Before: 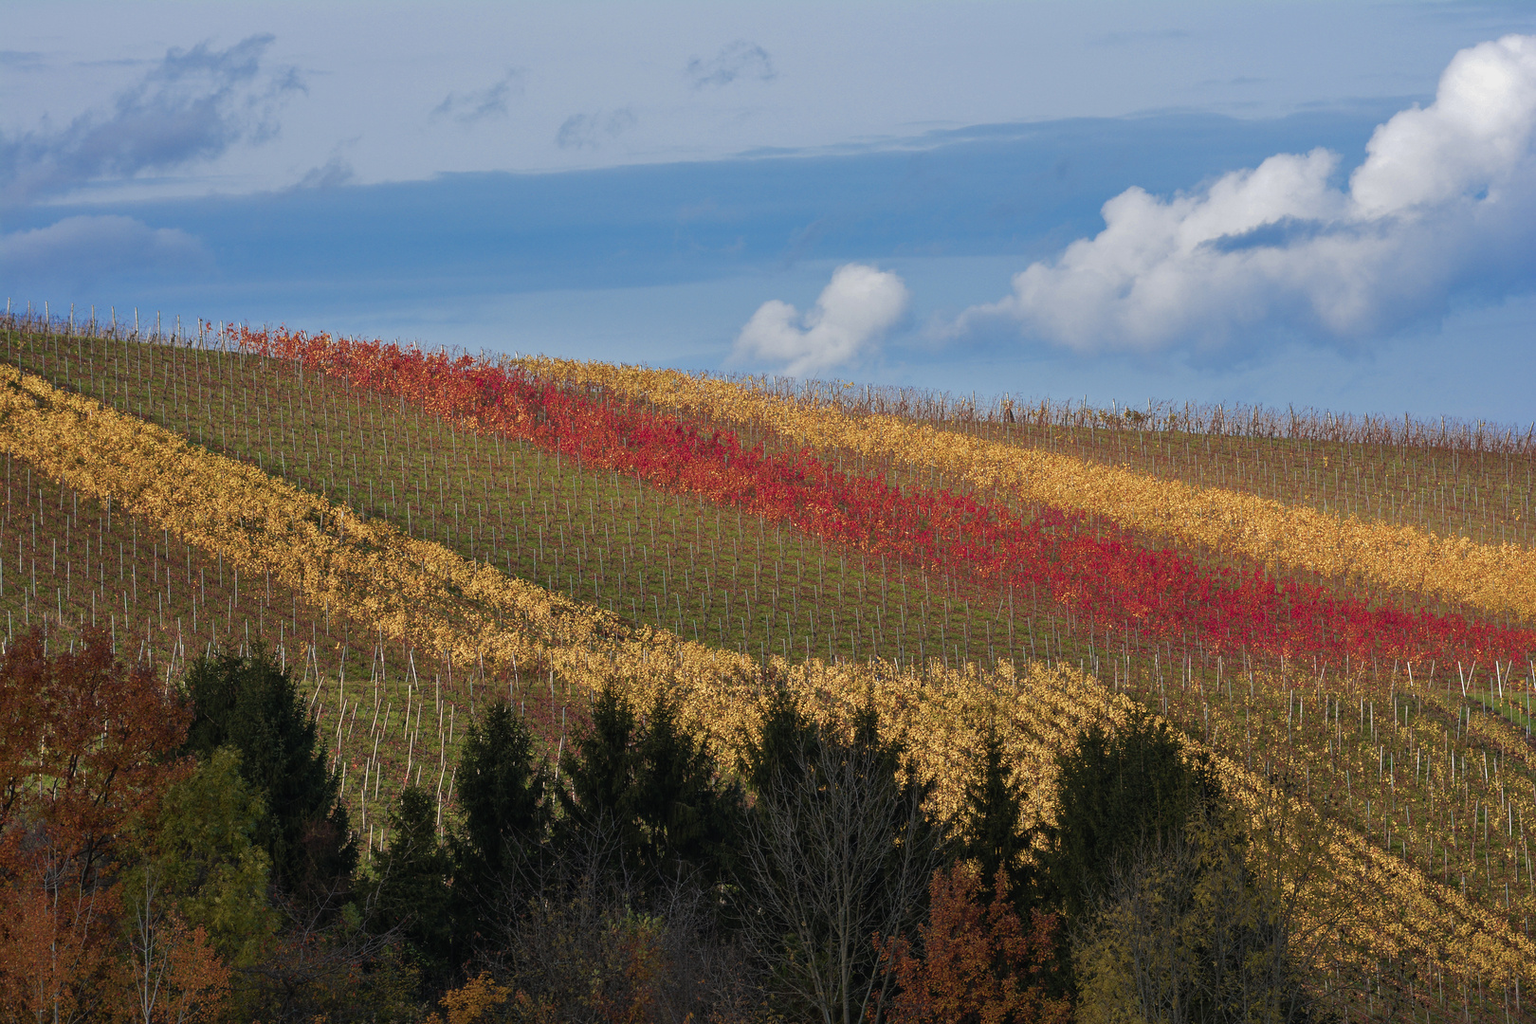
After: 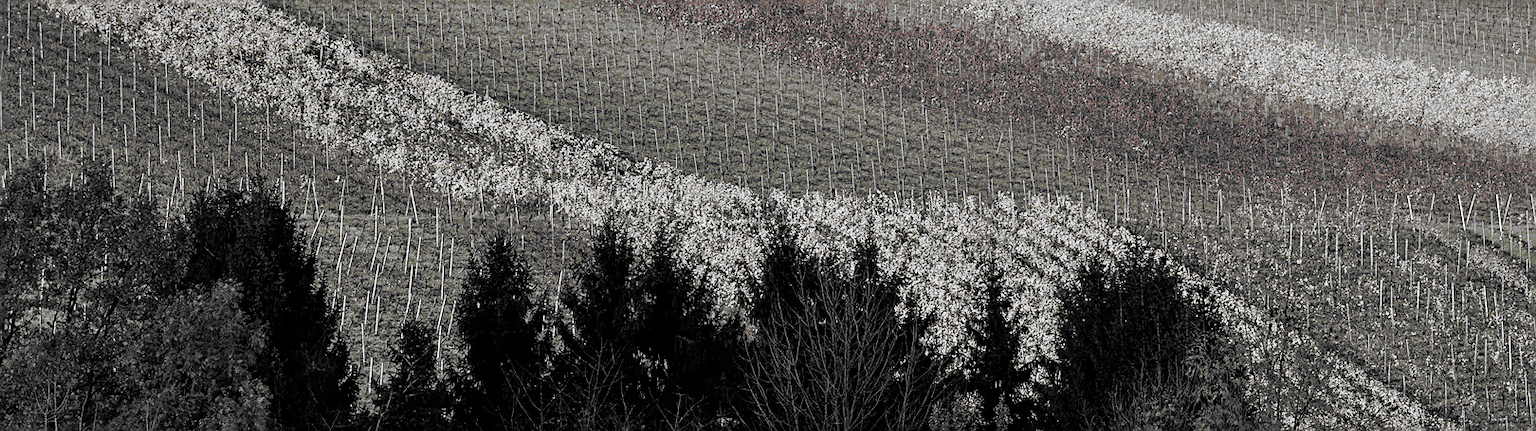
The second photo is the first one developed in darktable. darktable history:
crop: top 45.618%, bottom 12.243%
filmic rgb: black relative exposure -5.05 EV, white relative exposure 3.53 EV, hardness 3.18, contrast 1.195, highlights saturation mix -48.61%, add noise in highlights 0.001, preserve chrominance no, color science v3 (2019), use custom middle-gray values true, contrast in highlights soft
exposure: black level correction 0, exposure 0.696 EV, compensate highlight preservation false
sharpen: on, module defaults
contrast brightness saturation: saturation 0.519
